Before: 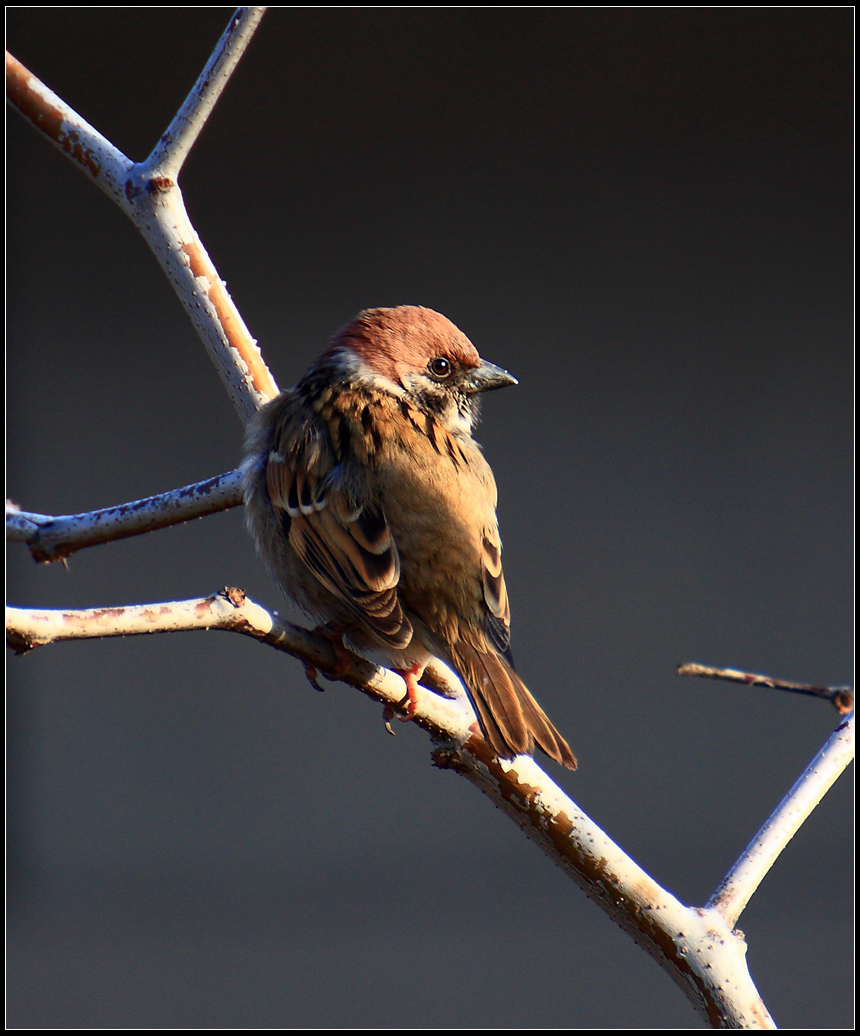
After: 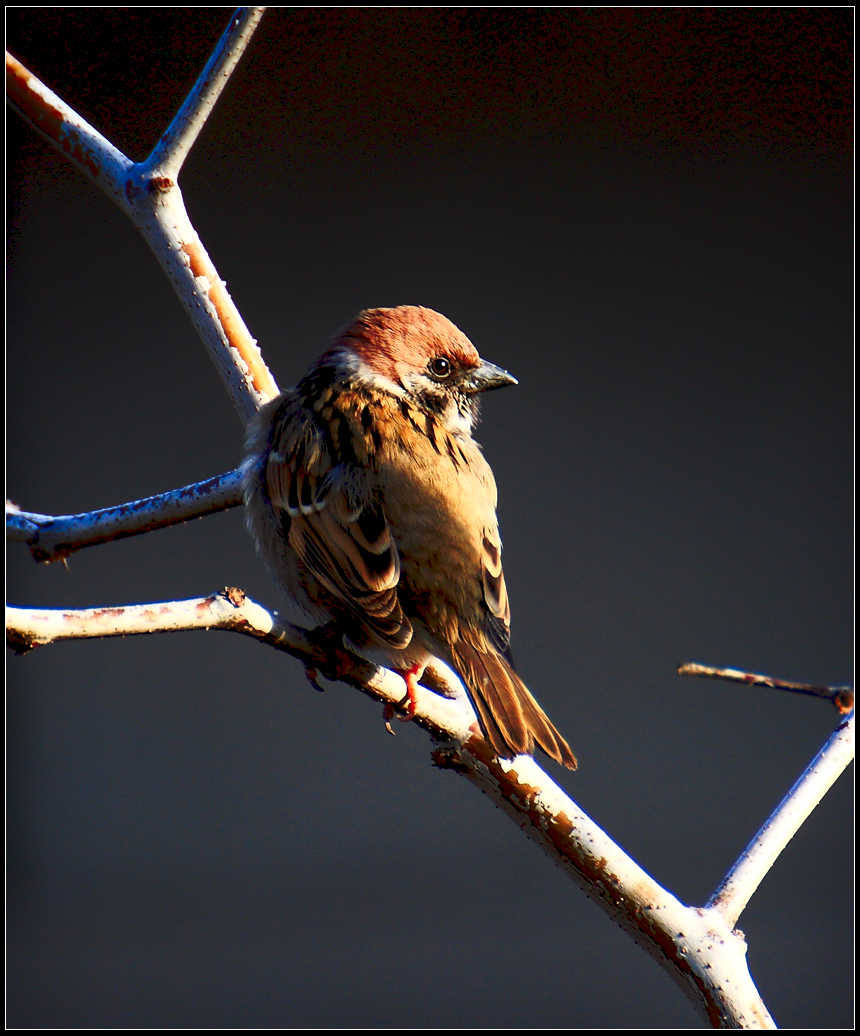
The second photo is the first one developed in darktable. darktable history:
exposure: black level correction 0.009, exposure 0.119 EV, compensate highlight preservation false
shadows and highlights: shadows -40.15, highlights 62.88, soften with gaussian
tone curve: curves: ch0 [(0, 0) (0.003, 0.077) (0.011, 0.089) (0.025, 0.105) (0.044, 0.122) (0.069, 0.134) (0.1, 0.151) (0.136, 0.171) (0.177, 0.198) (0.224, 0.23) (0.277, 0.273) (0.335, 0.343) (0.399, 0.422) (0.468, 0.508) (0.543, 0.601) (0.623, 0.695) (0.709, 0.782) (0.801, 0.866) (0.898, 0.934) (1, 1)], preserve colors none
